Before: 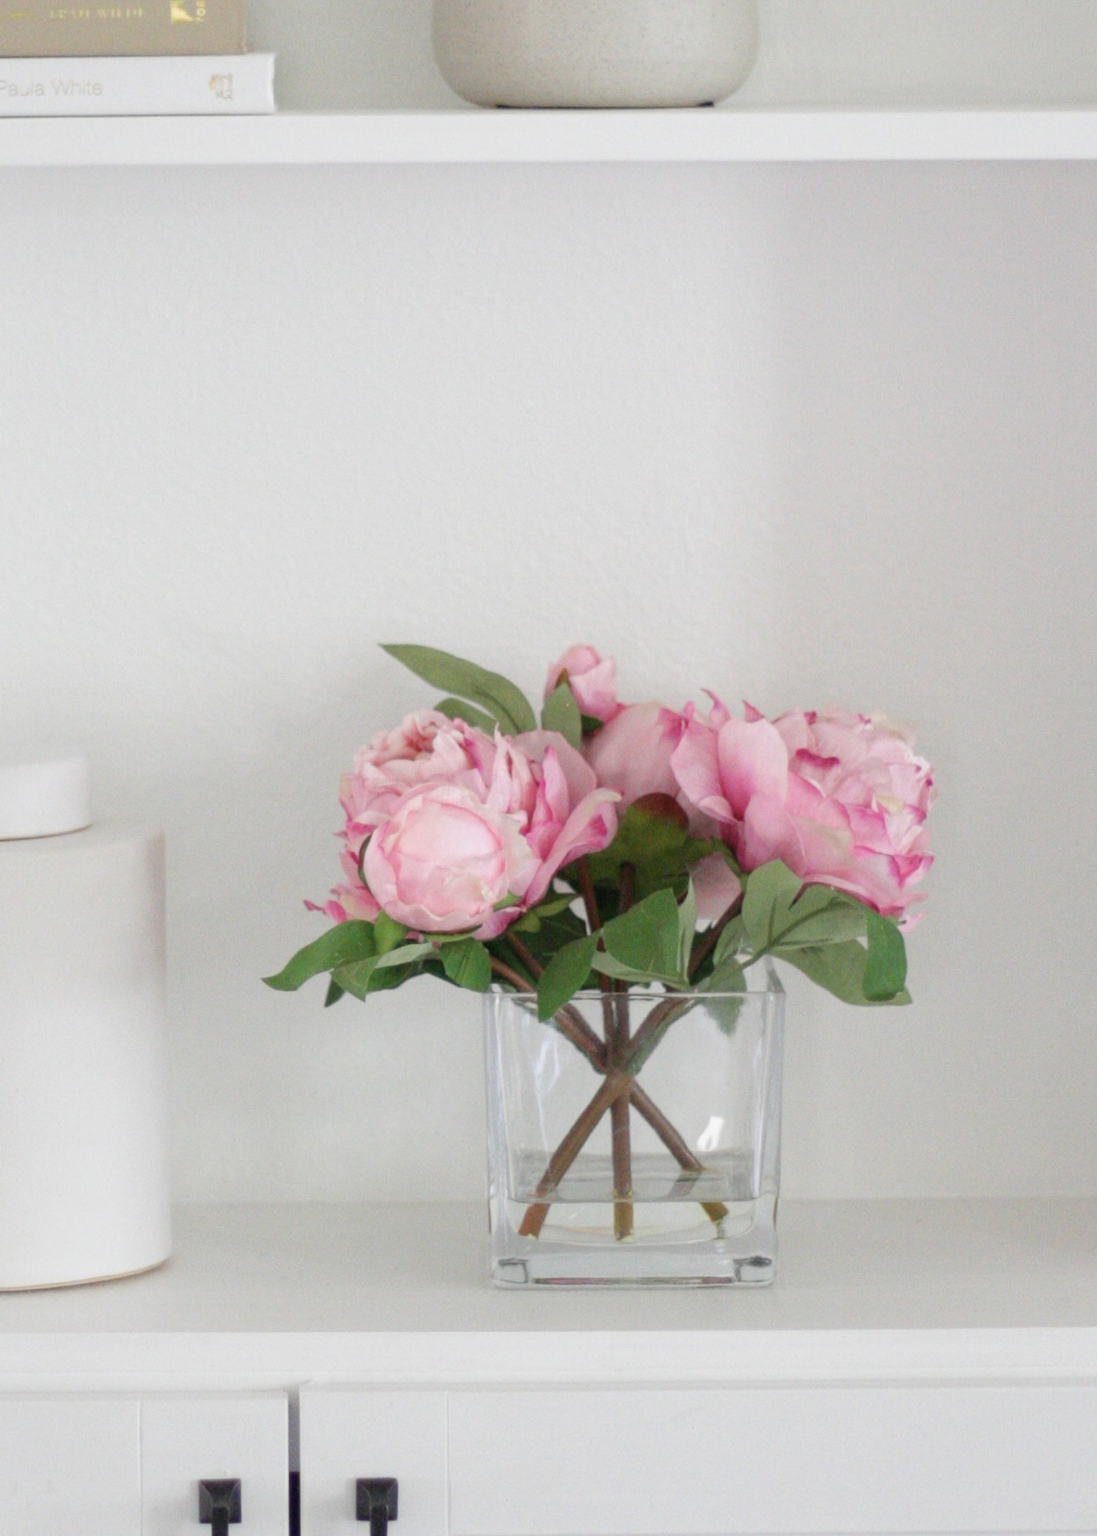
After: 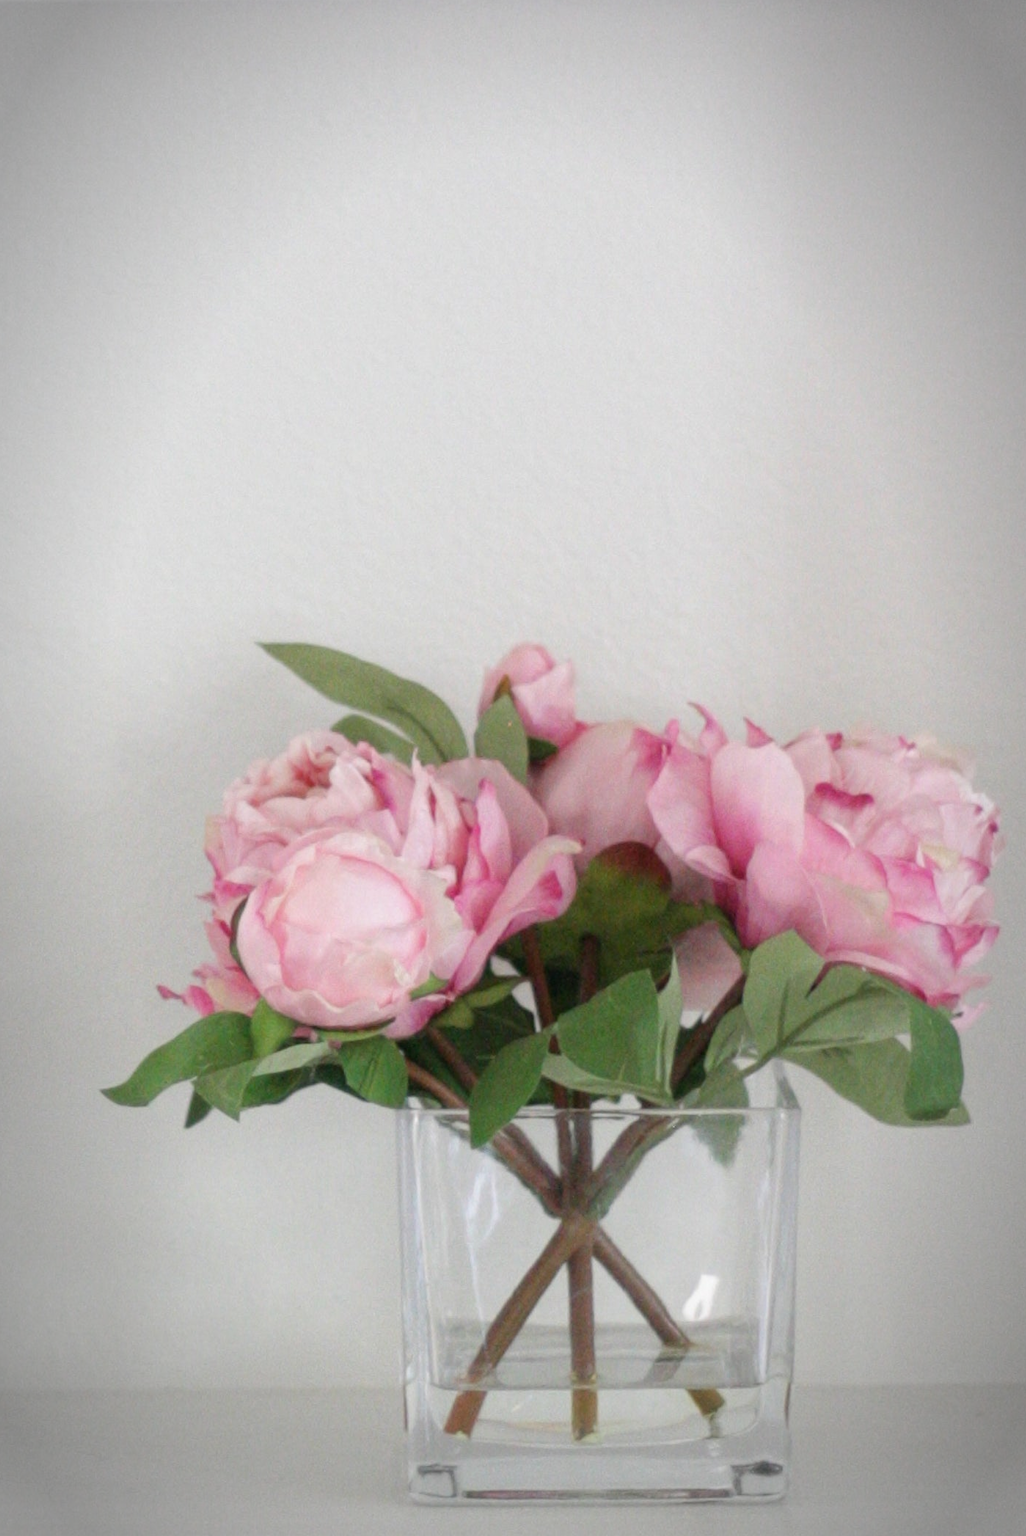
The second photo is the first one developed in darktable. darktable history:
crop and rotate: left 17.046%, top 10.659%, right 12.989%, bottom 14.553%
vignetting: automatic ratio true
